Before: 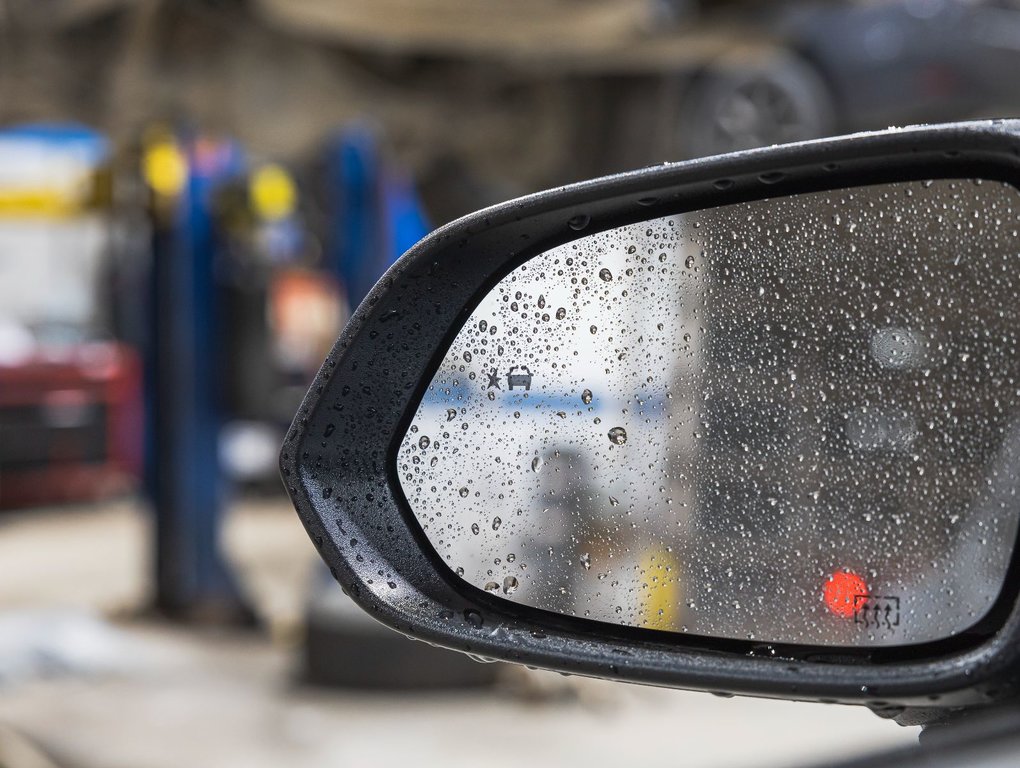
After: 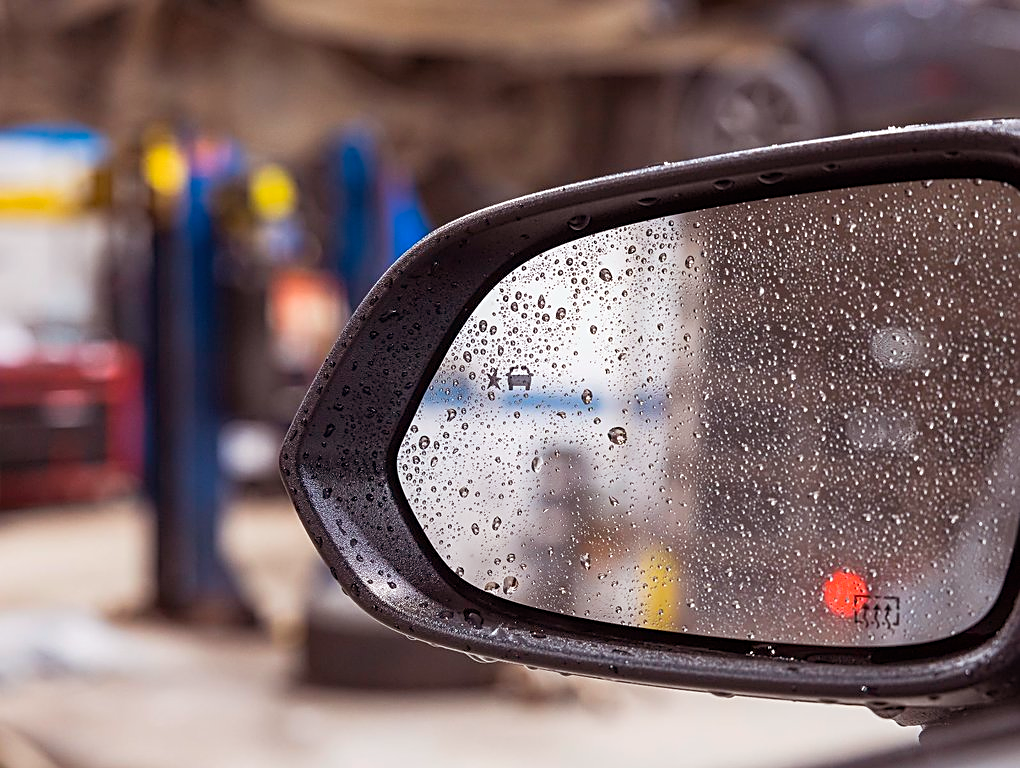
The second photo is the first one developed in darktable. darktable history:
sharpen: on, module defaults
rgb levels: mode RGB, independent channels, levels [[0, 0.474, 1], [0, 0.5, 1], [0, 0.5, 1]]
